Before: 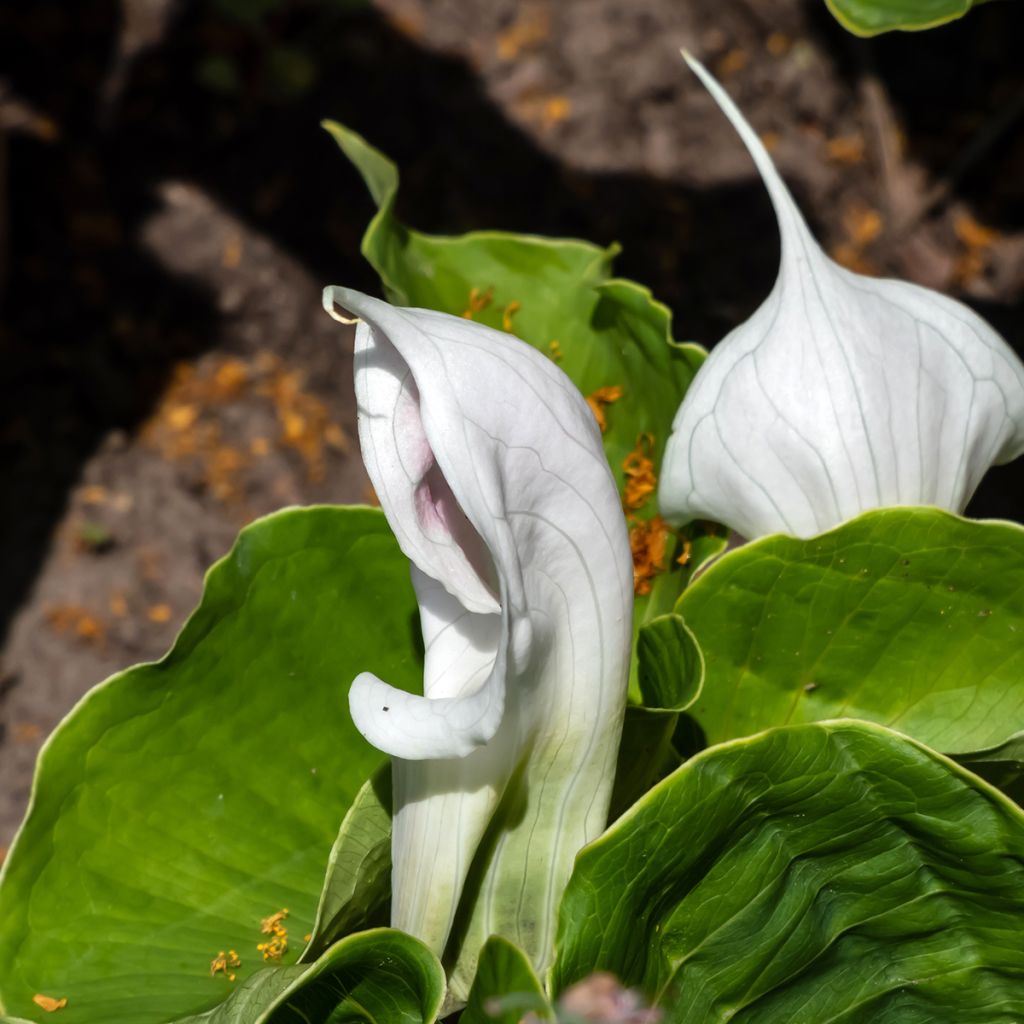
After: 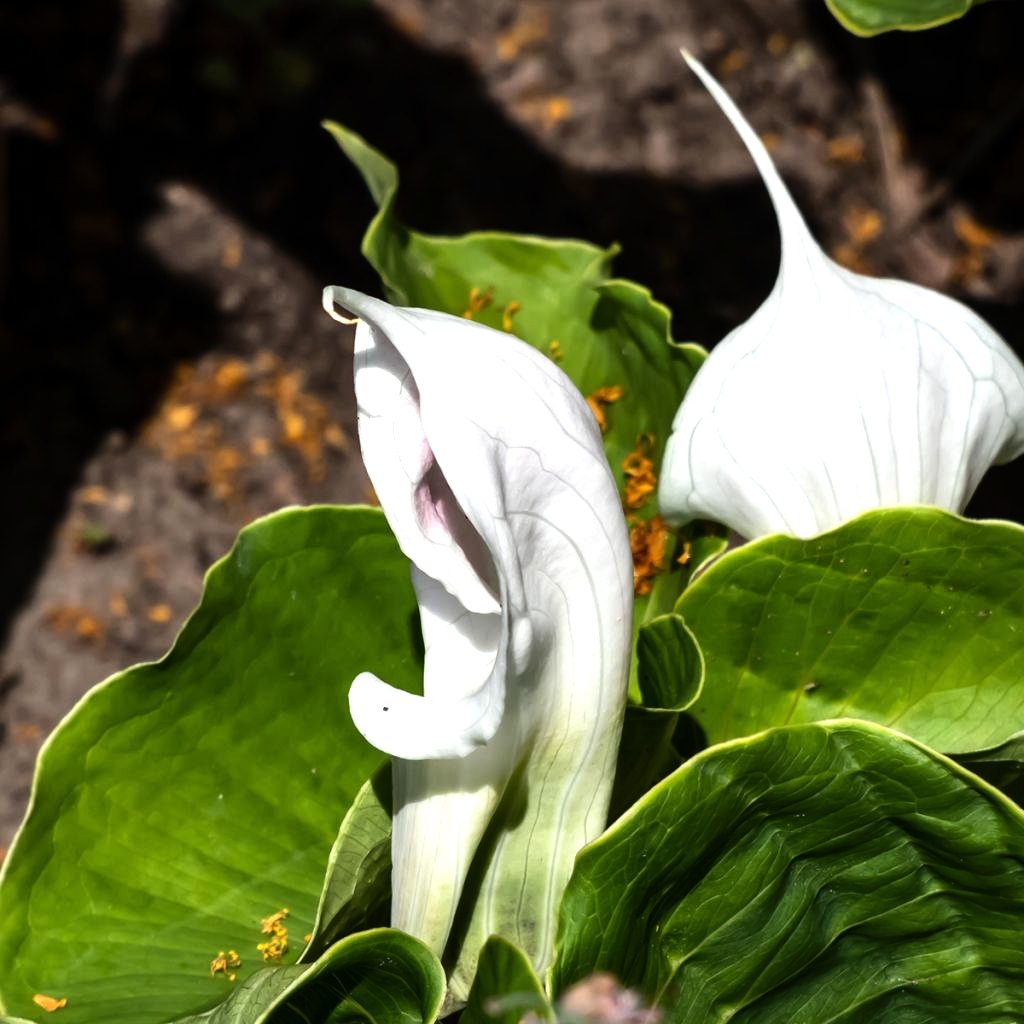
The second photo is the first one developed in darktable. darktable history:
tone equalizer: -8 EV -0.737 EV, -7 EV -0.693 EV, -6 EV -0.636 EV, -5 EV -0.42 EV, -3 EV 0.387 EV, -2 EV 0.6 EV, -1 EV 0.679 EV, +0 EV 0.759 EV, edges refinement/feathering 500, mask exposure compensation -1.57 EV, preserve details no
